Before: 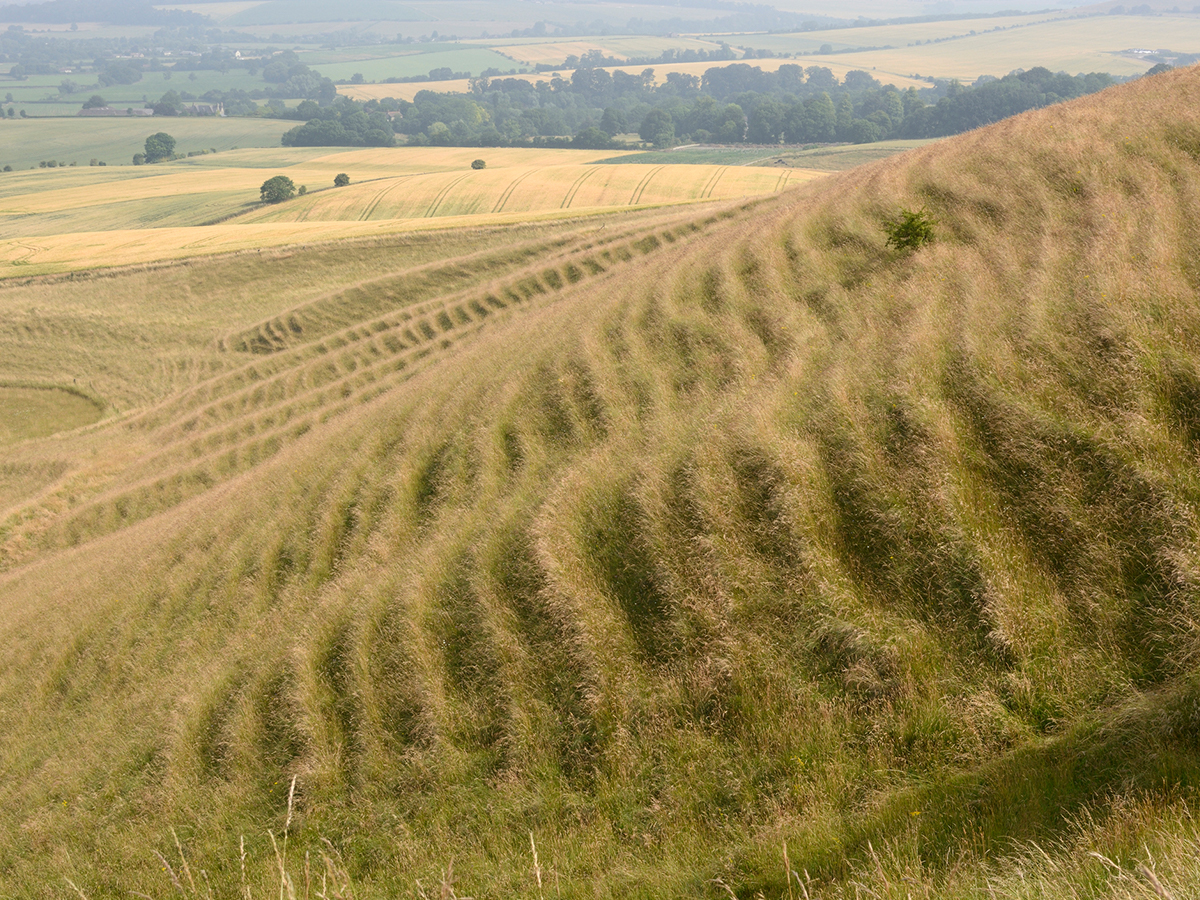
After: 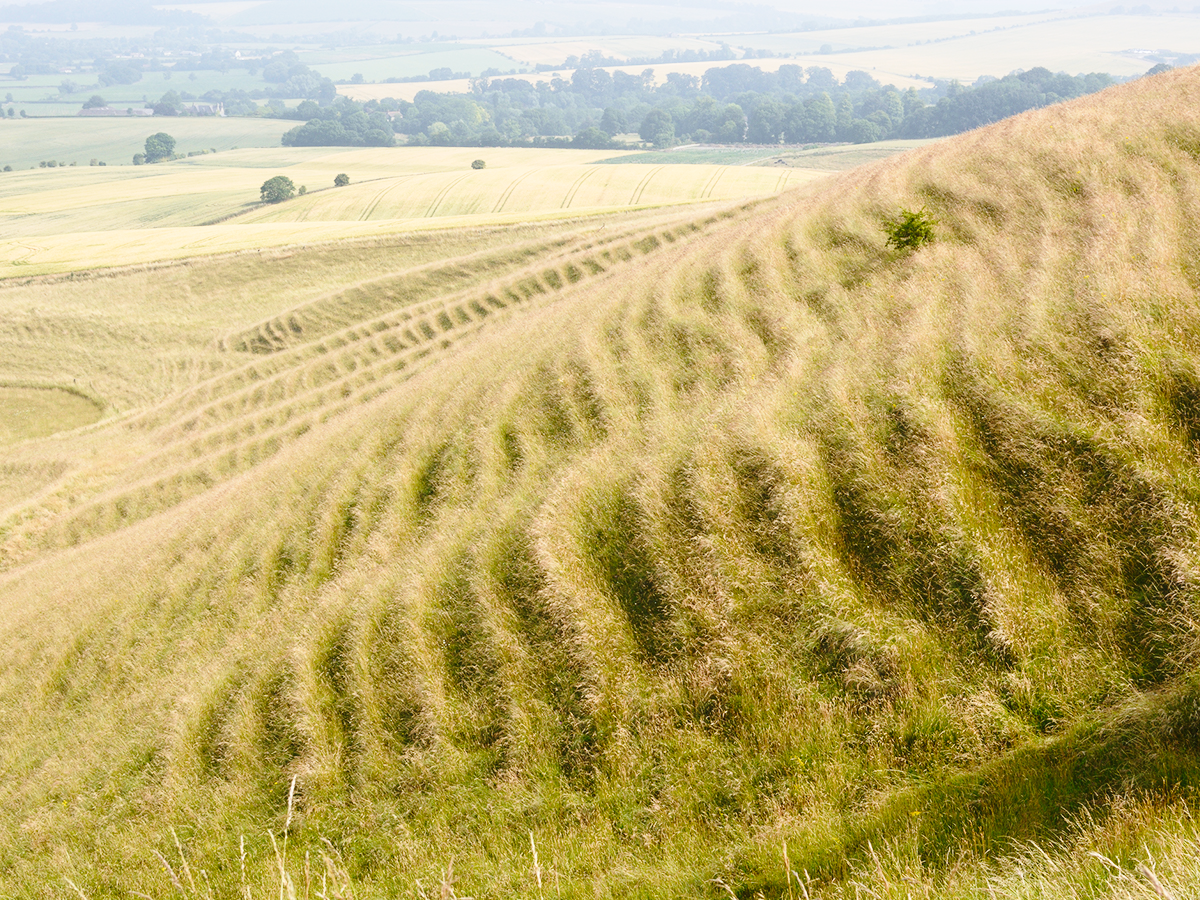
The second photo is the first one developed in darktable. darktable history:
fill light: on, module defaults
base curve: curves: ch0 [(0, 0) (0.028, 0.03) (0.121, 0.232) (0.46, 0.748) (0.859, 0.968) (1, 1)], preserve colors none
white balance: red 0.983, blue 1.036
